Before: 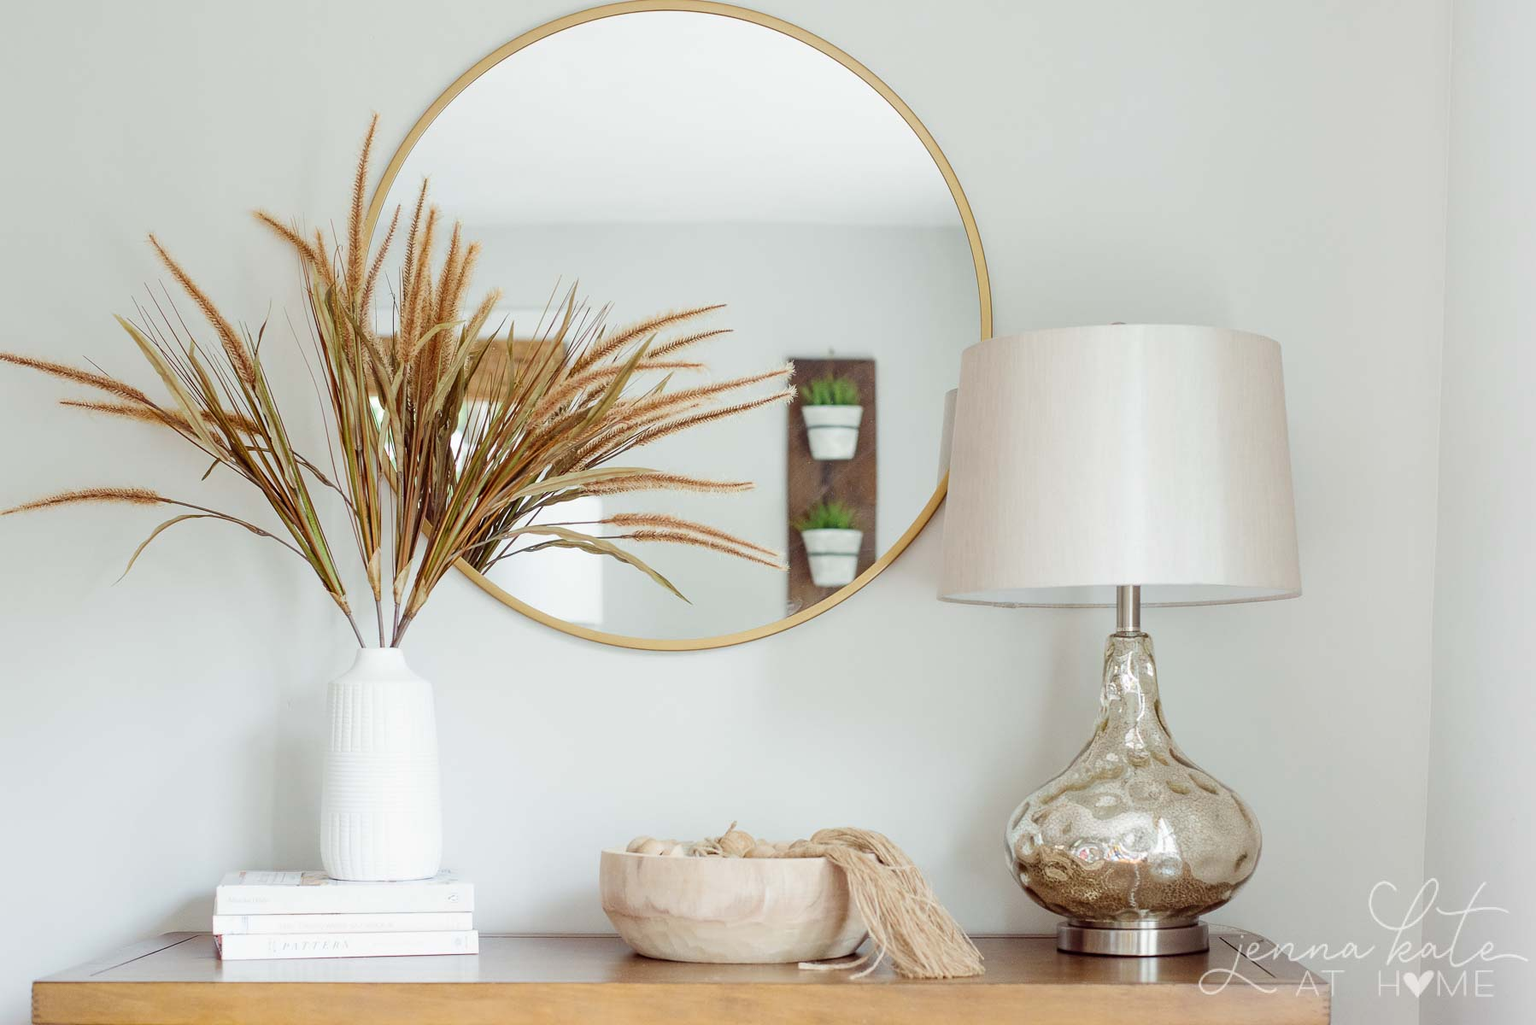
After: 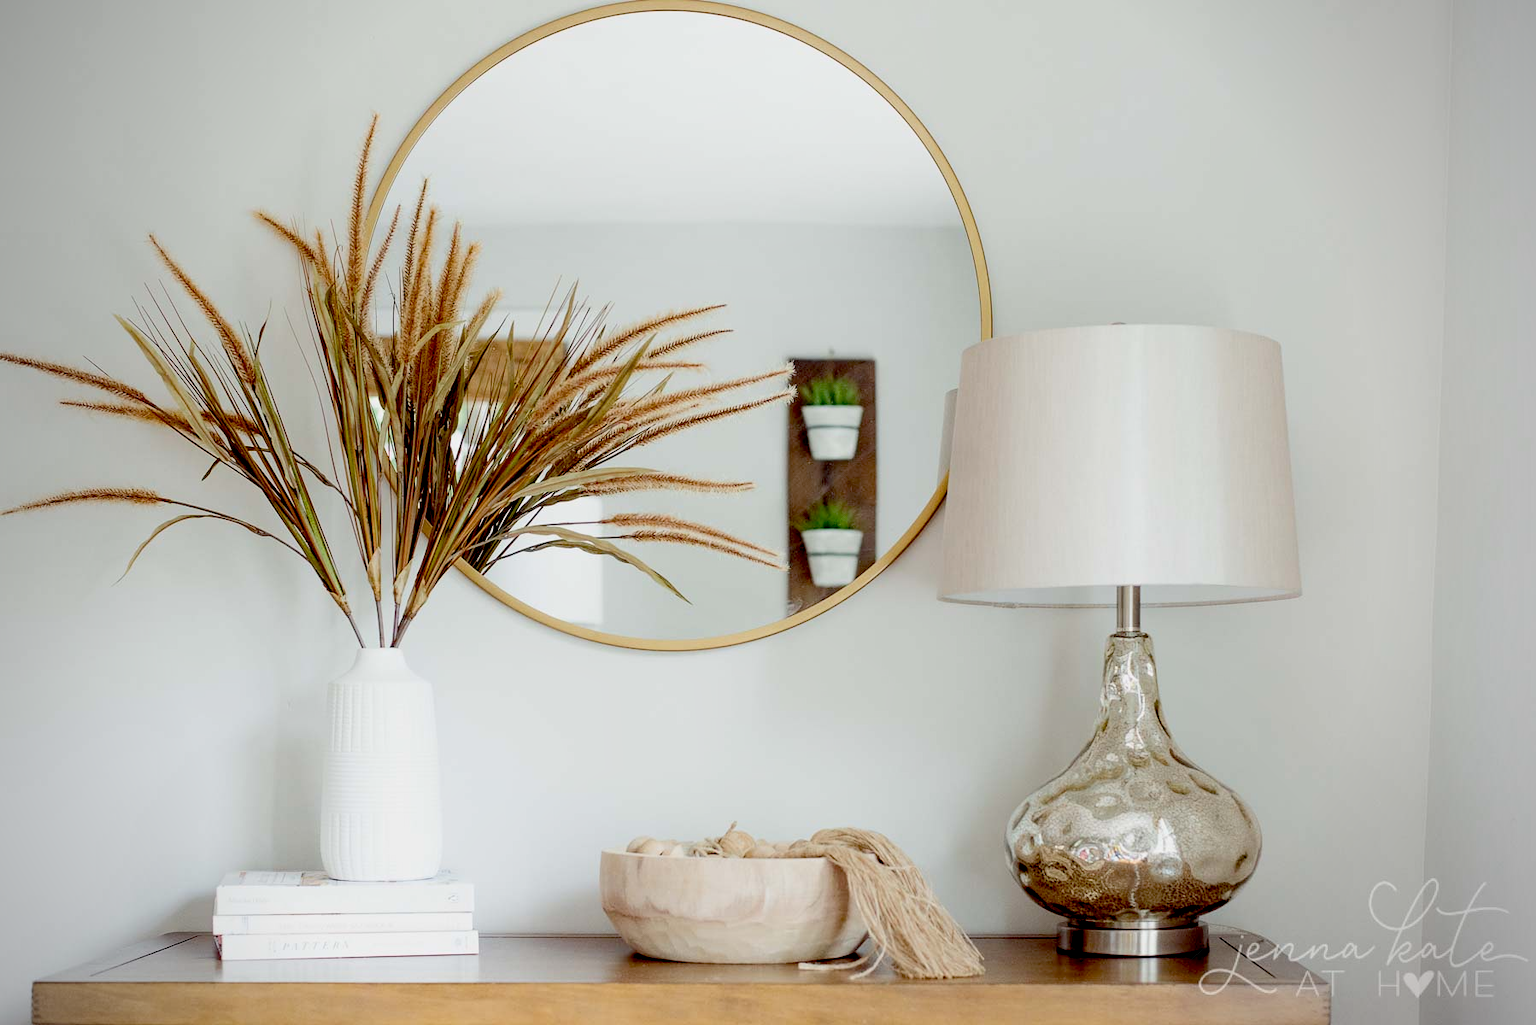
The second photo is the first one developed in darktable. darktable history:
vignetting: unbound false
shadows and highlights: shadows -0.097, highlights 39.13
exposure: black level correction 0.045, exposure -0.228 EV, compensate exposure bias true, compensate highlight preservation false
